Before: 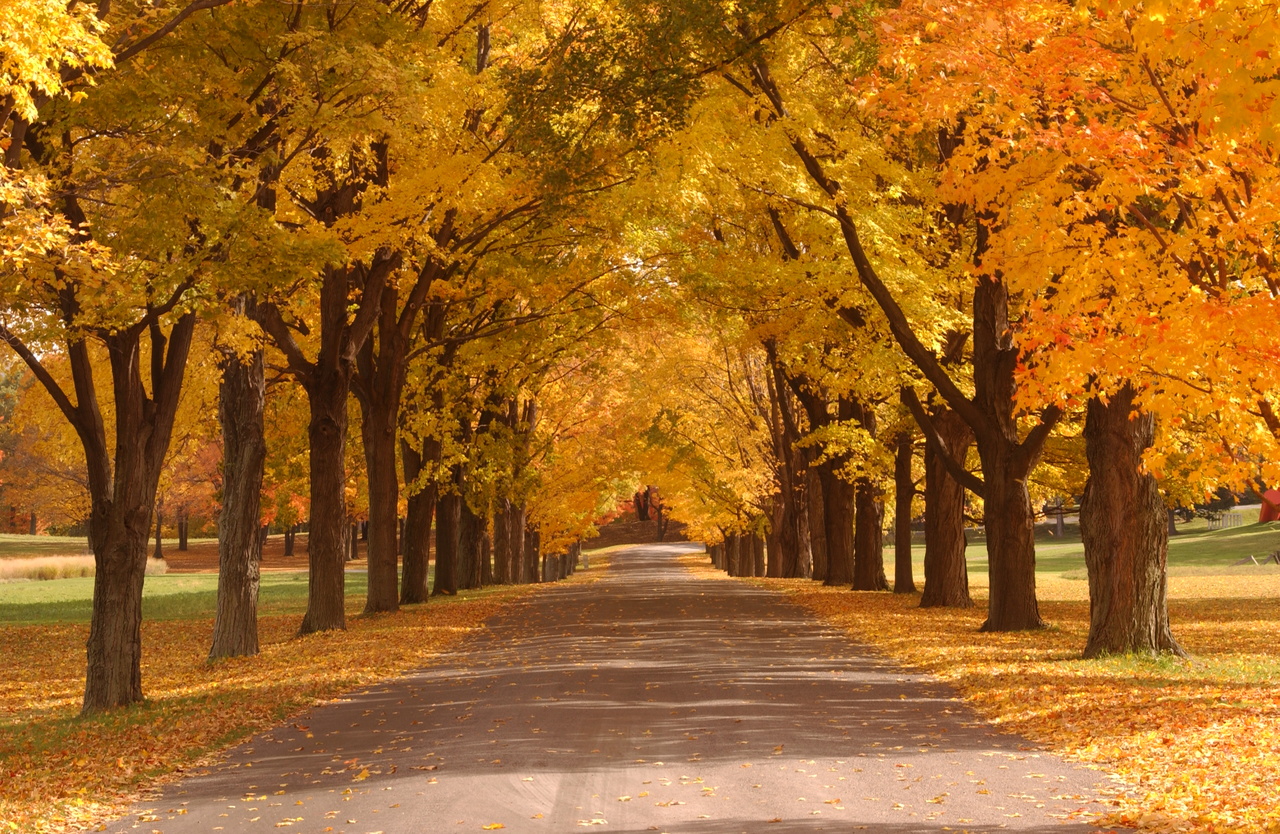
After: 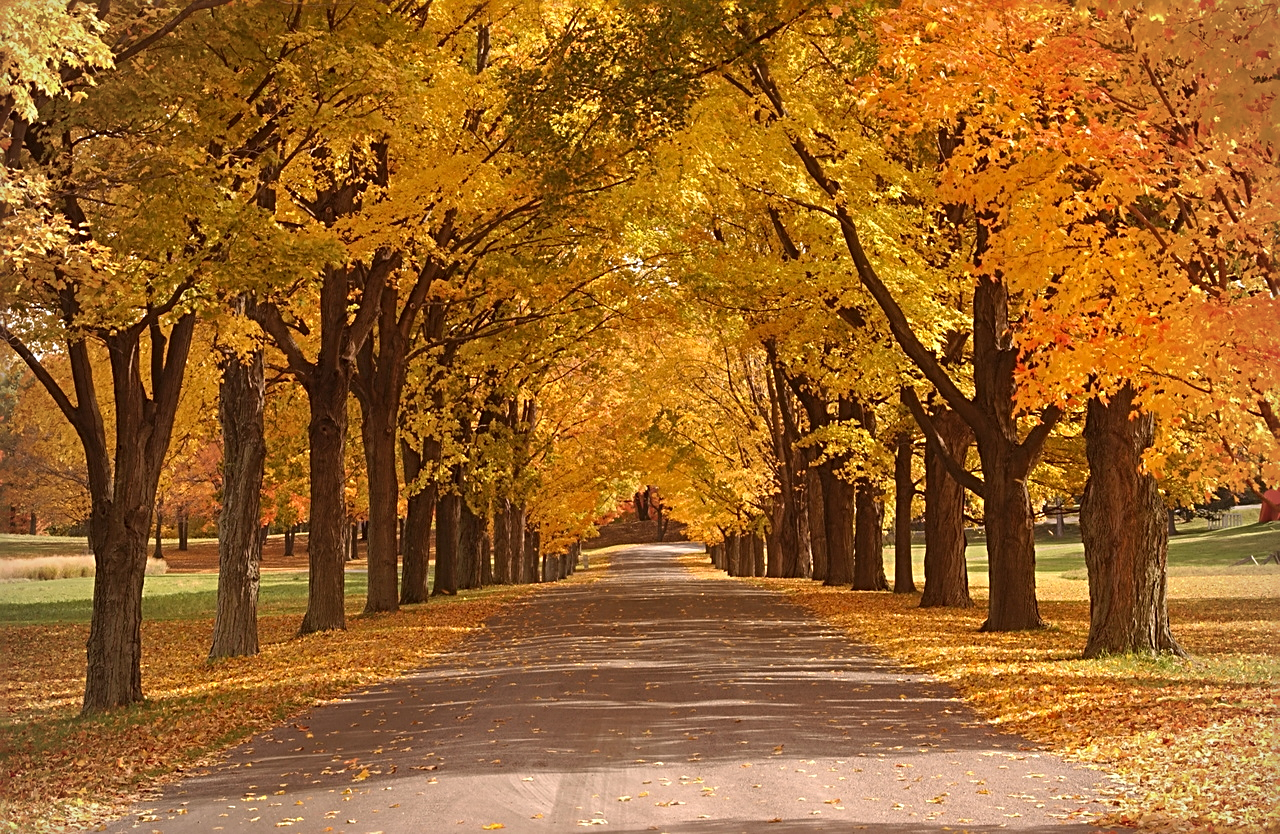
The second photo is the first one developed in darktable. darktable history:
vignetting: fall-off start 79.82%, brightness -0.401, saturation -0.296, unbound false
sharpen: radius 2.823, amount 0.71
shadows and highlights: soften with gaussian
